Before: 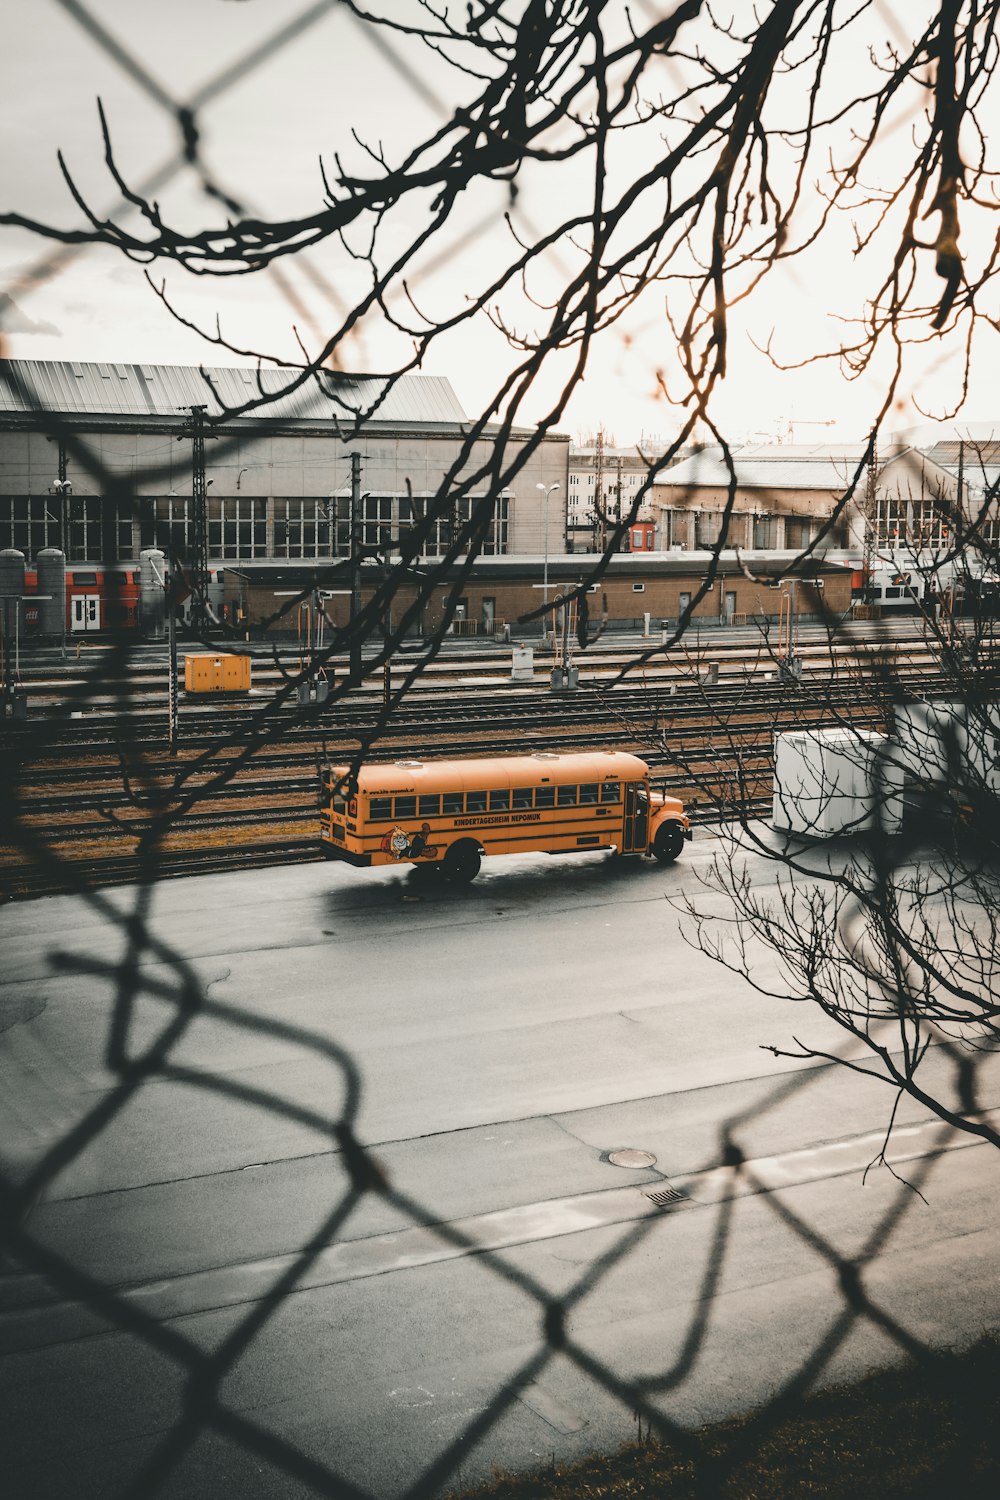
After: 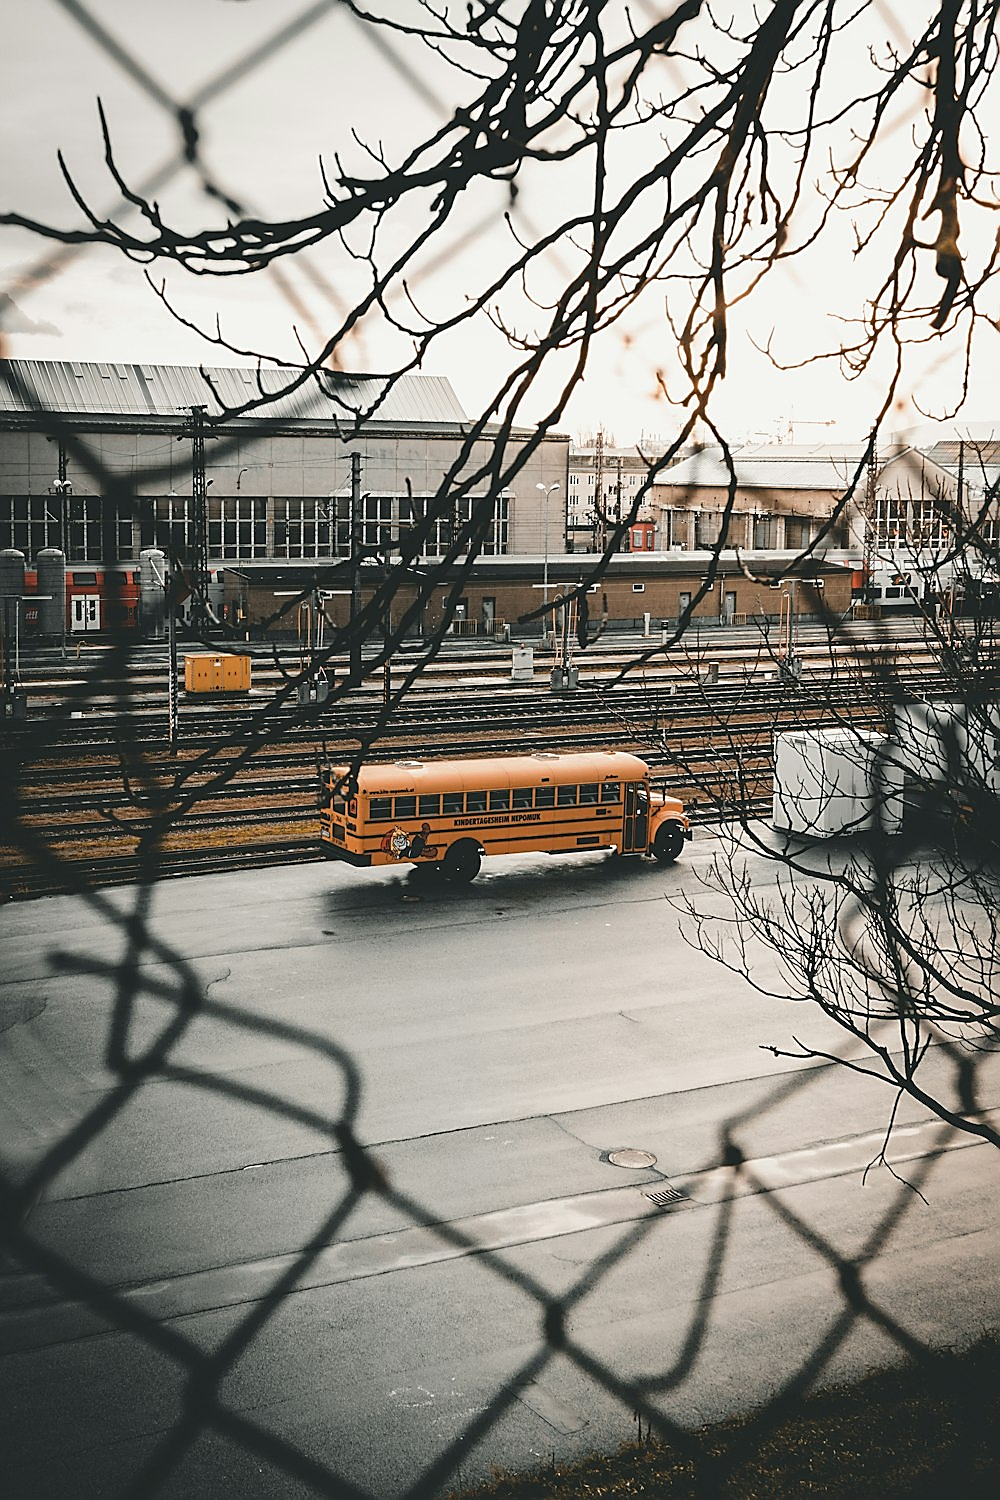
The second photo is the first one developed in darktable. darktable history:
sharpen: radius 1.42, amount 1.251, threshold 0.648
